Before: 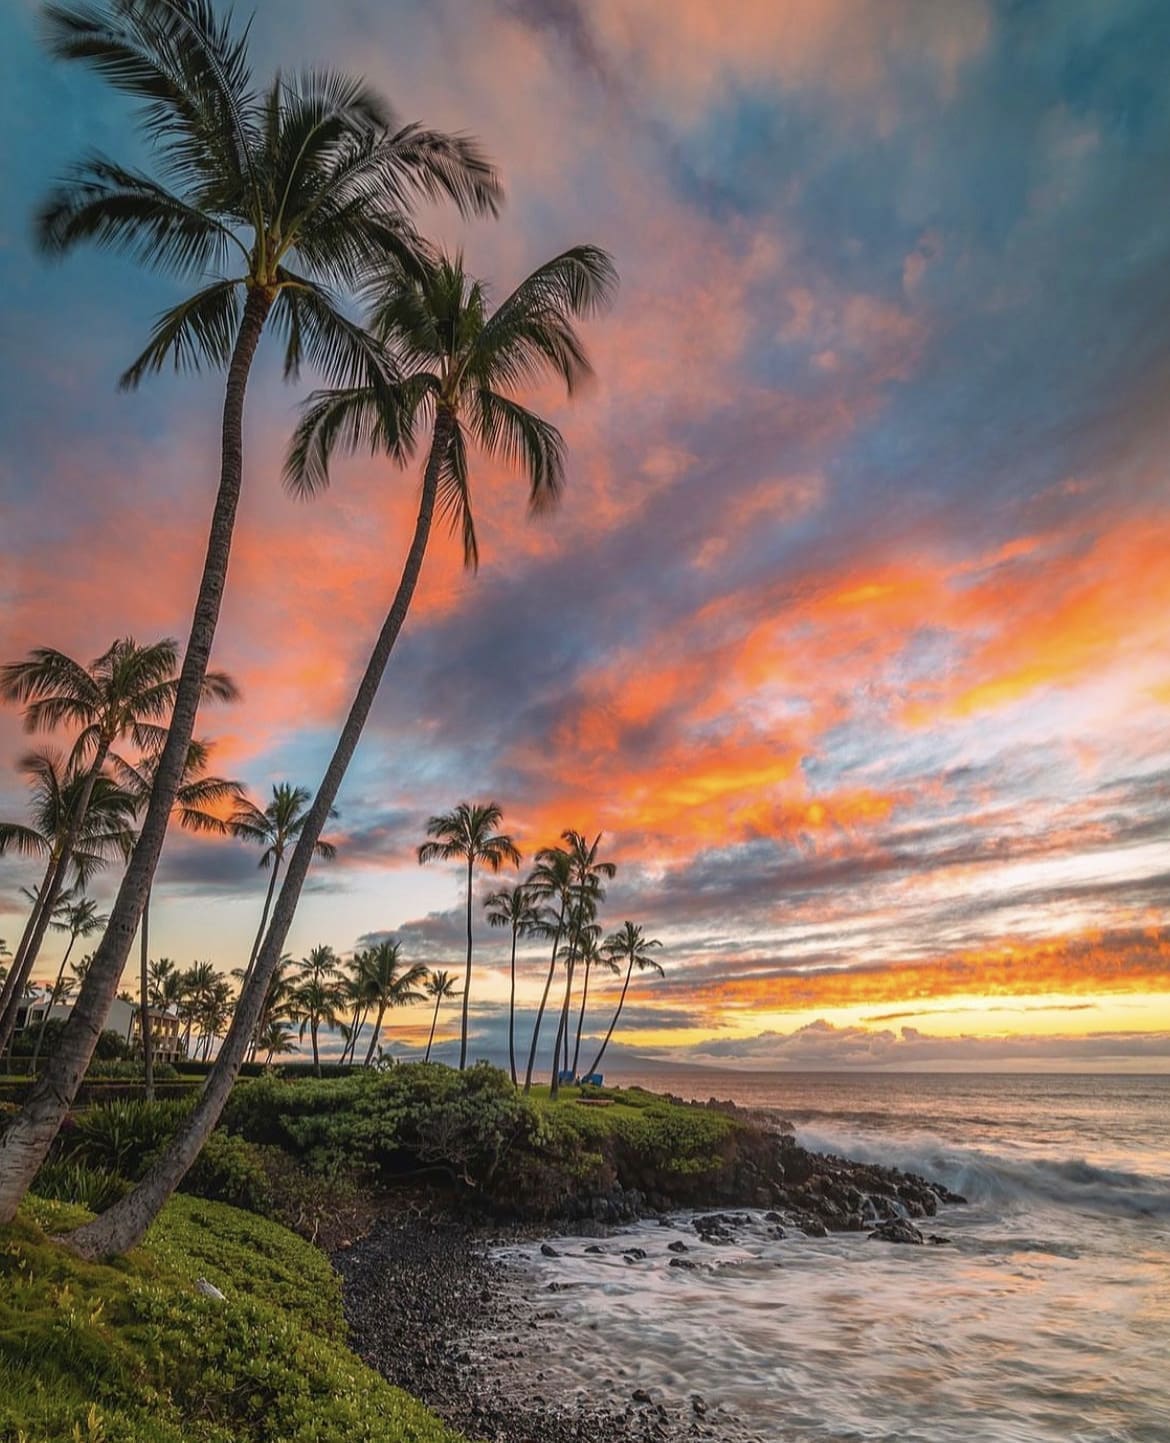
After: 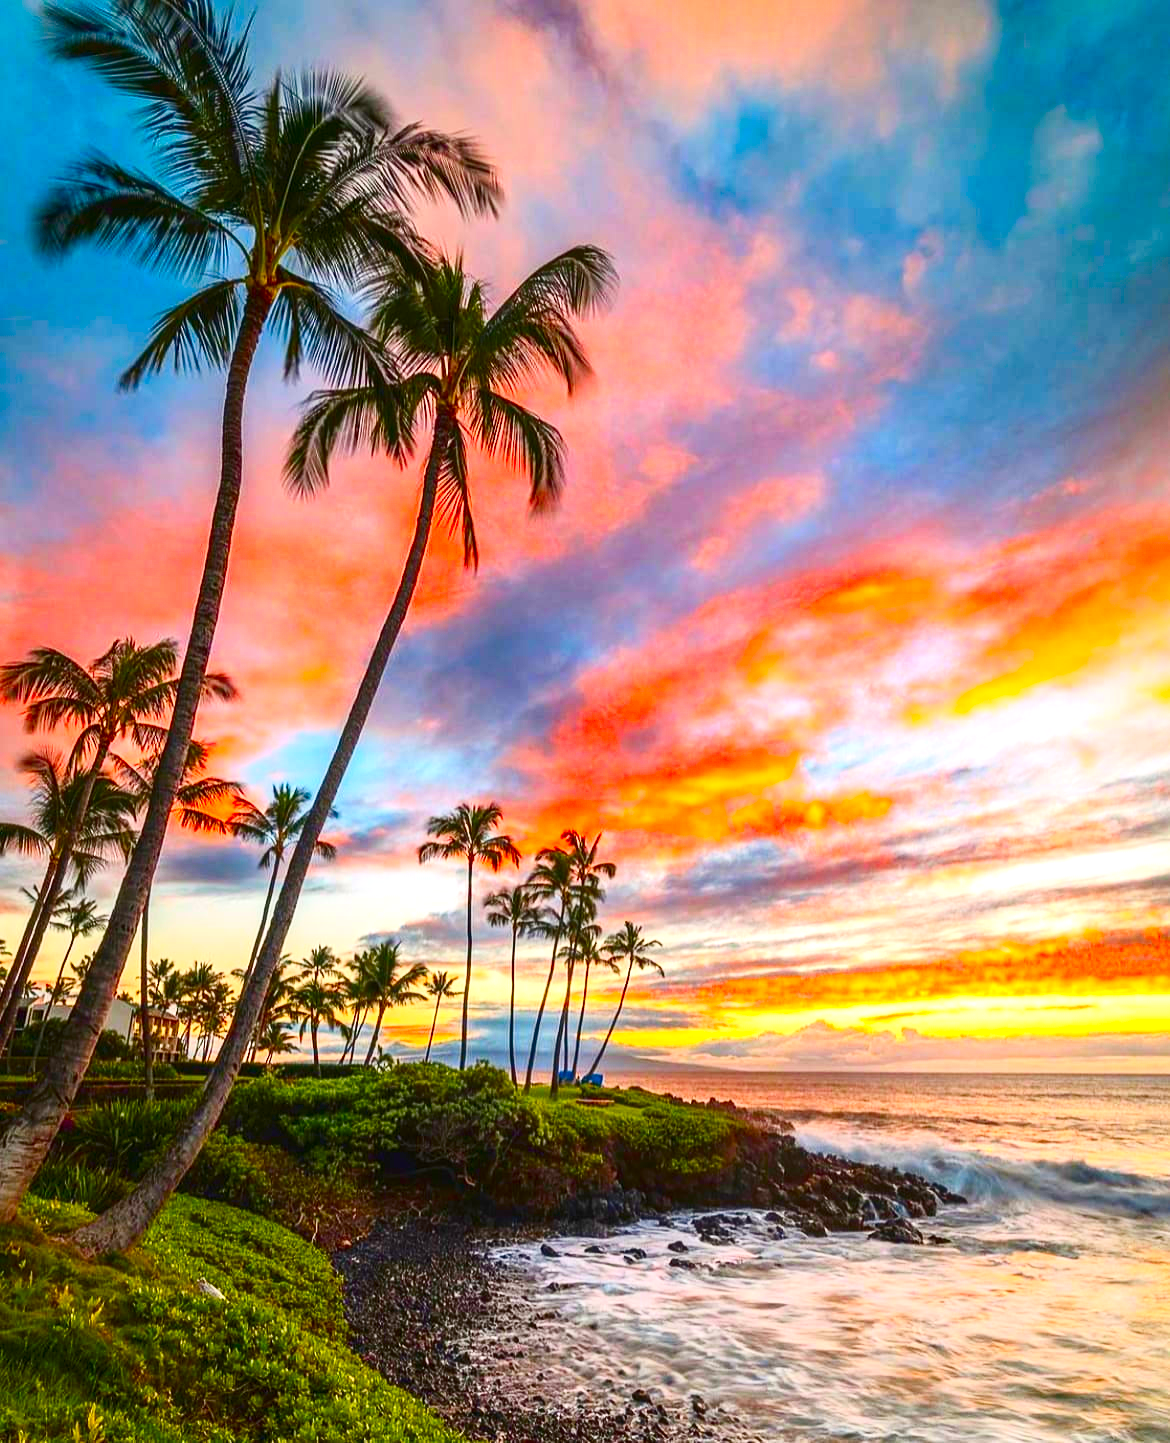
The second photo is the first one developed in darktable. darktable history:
contrast brightness saturation: contrast 0.26, brightness 0.02, saturation 0.87
color balance rgb: perceptual saturation grading › global saturation 20%, perceptual saturation grading › highlights -25%, perceptual saturation grading › shadows 50%
exposure: exposure 0.648 EV, compensate highlight preservation false
